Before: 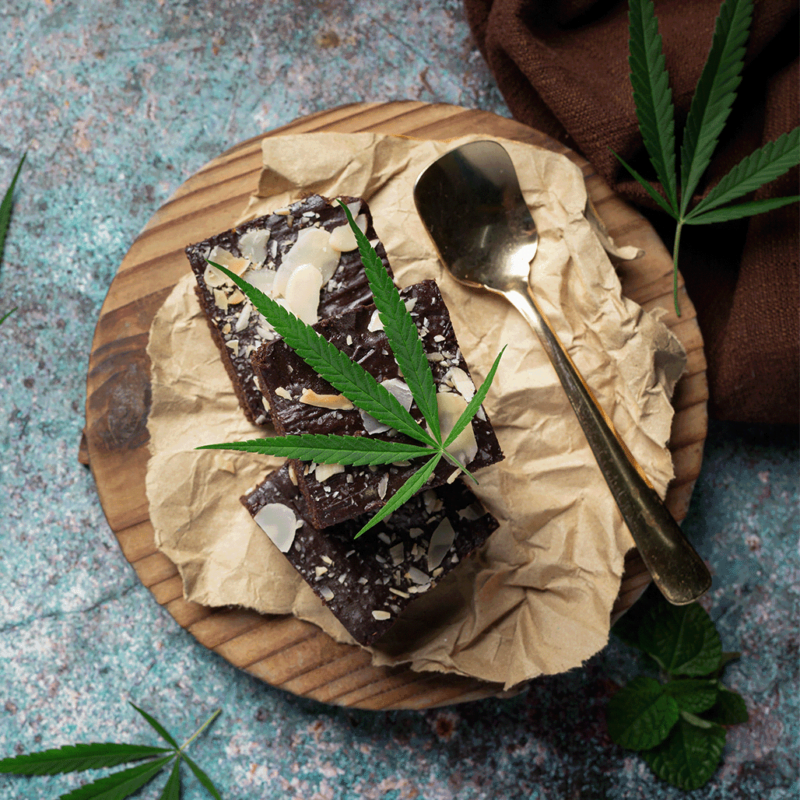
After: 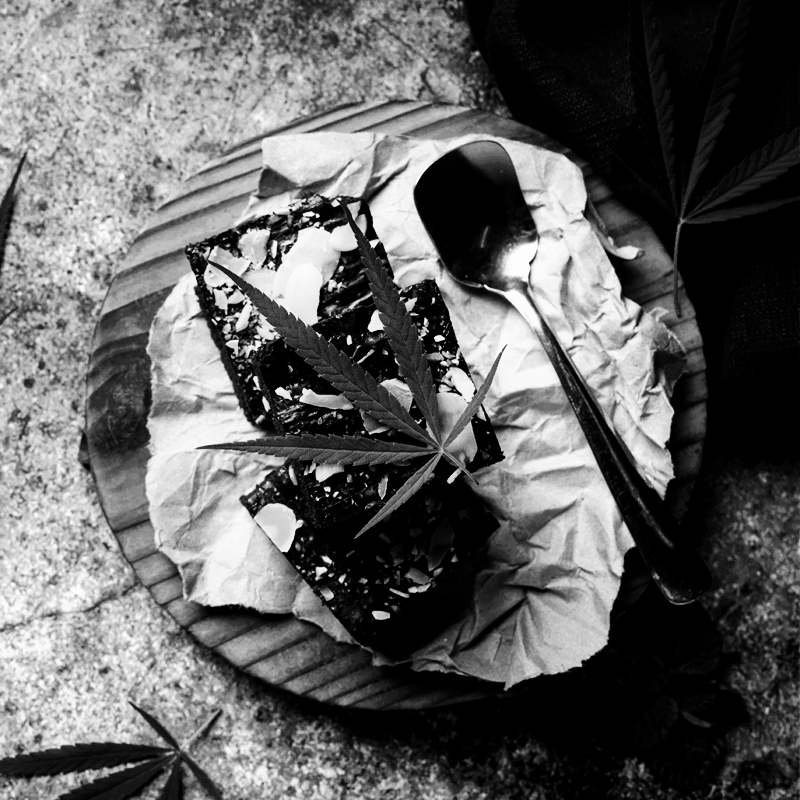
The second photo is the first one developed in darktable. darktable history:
base curve: curves: ch0 [(0, 0.003) (0.001, 0.002) (0.006, 0.004) (0.02, 0.022) (0.048, 0.086) (0.094, 0.234) (0.162, 0.431) (0.258, 0.629) (0.385, 0.8) (0.548, 0.918) (0.751, 0.988) (1, 1)], preserve colors none
contrast brightness saturation: brightness -1, saturation 1
monochrome: on, module defaults
